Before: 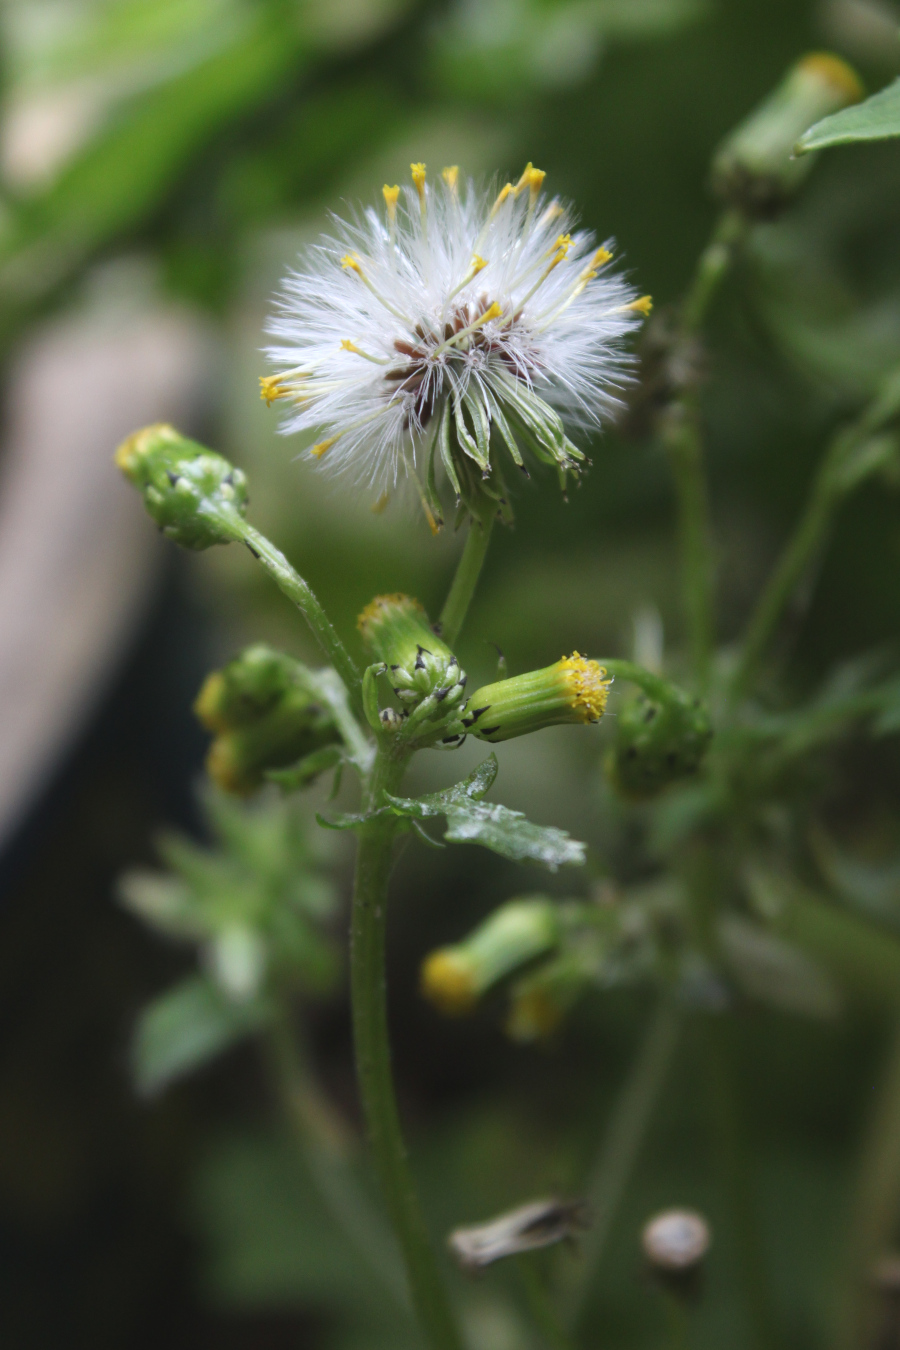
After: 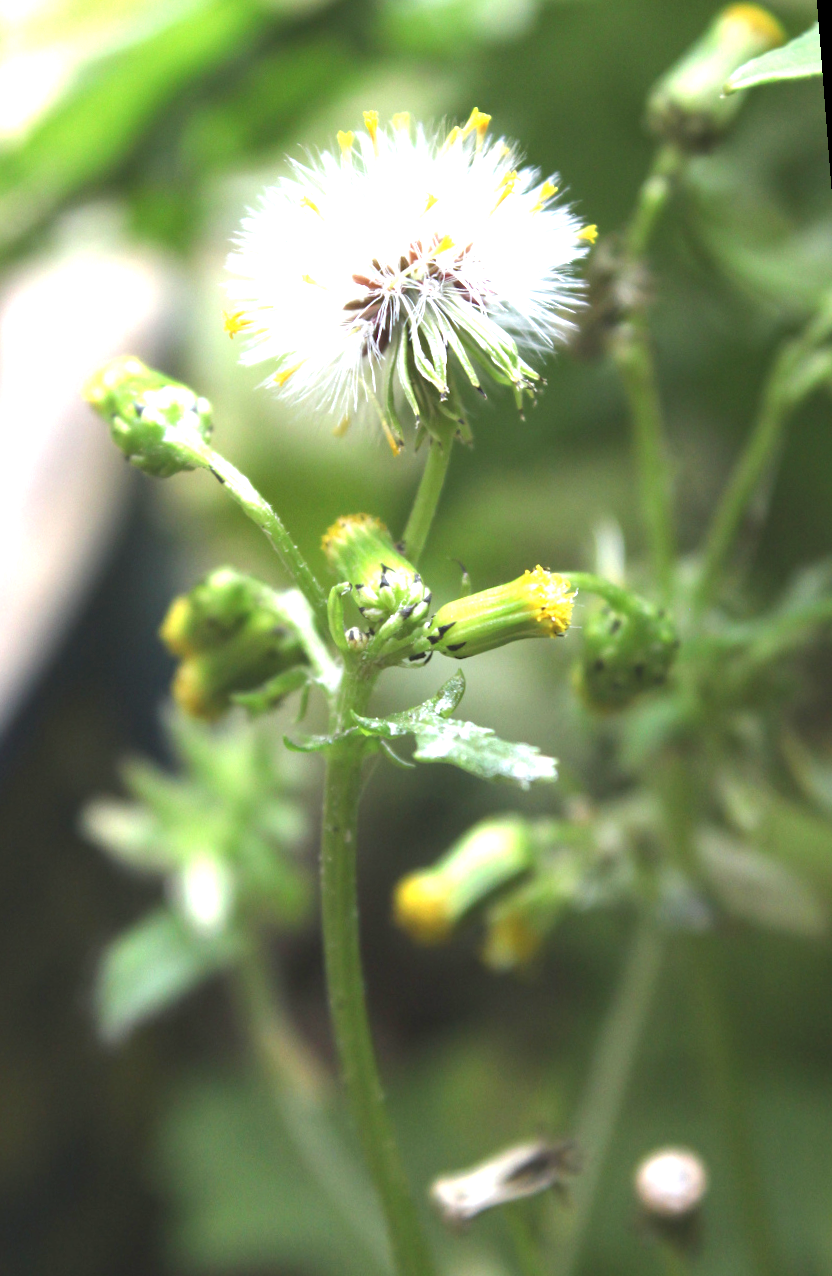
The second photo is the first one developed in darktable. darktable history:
rotate and perspective: rotation -1.68°, lens shift (vertical) -0.146, crop left 0.049, crop right 0.912, crop top 0.032, crop bottom 0.96
exposure: black level correction 0.001, exposure 1.719 EV, compensate exposure bias true, compensate highlight preservation false
